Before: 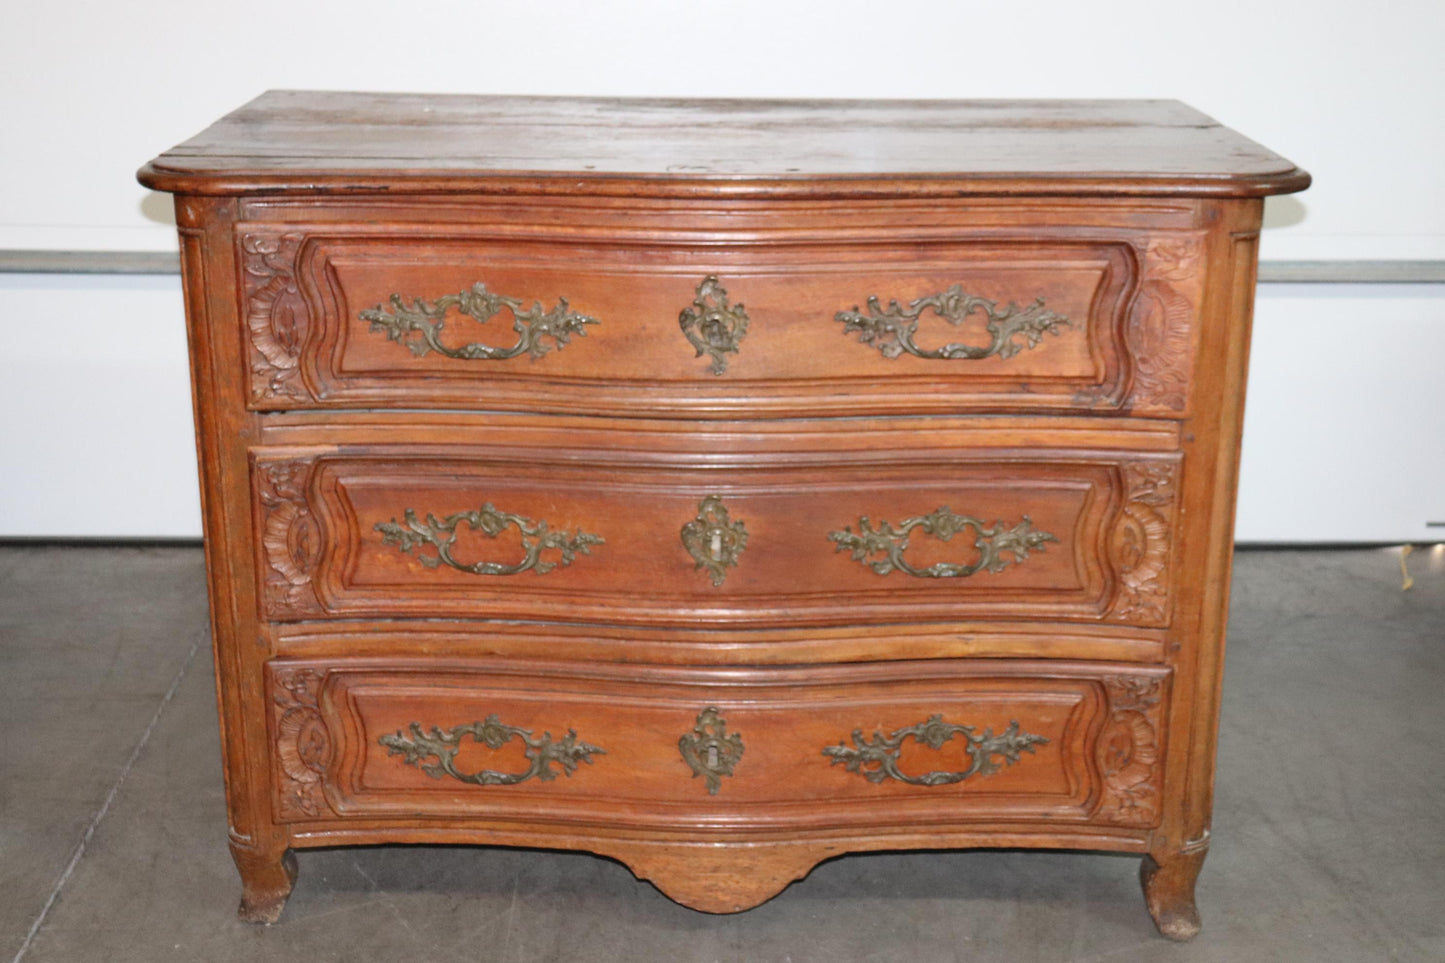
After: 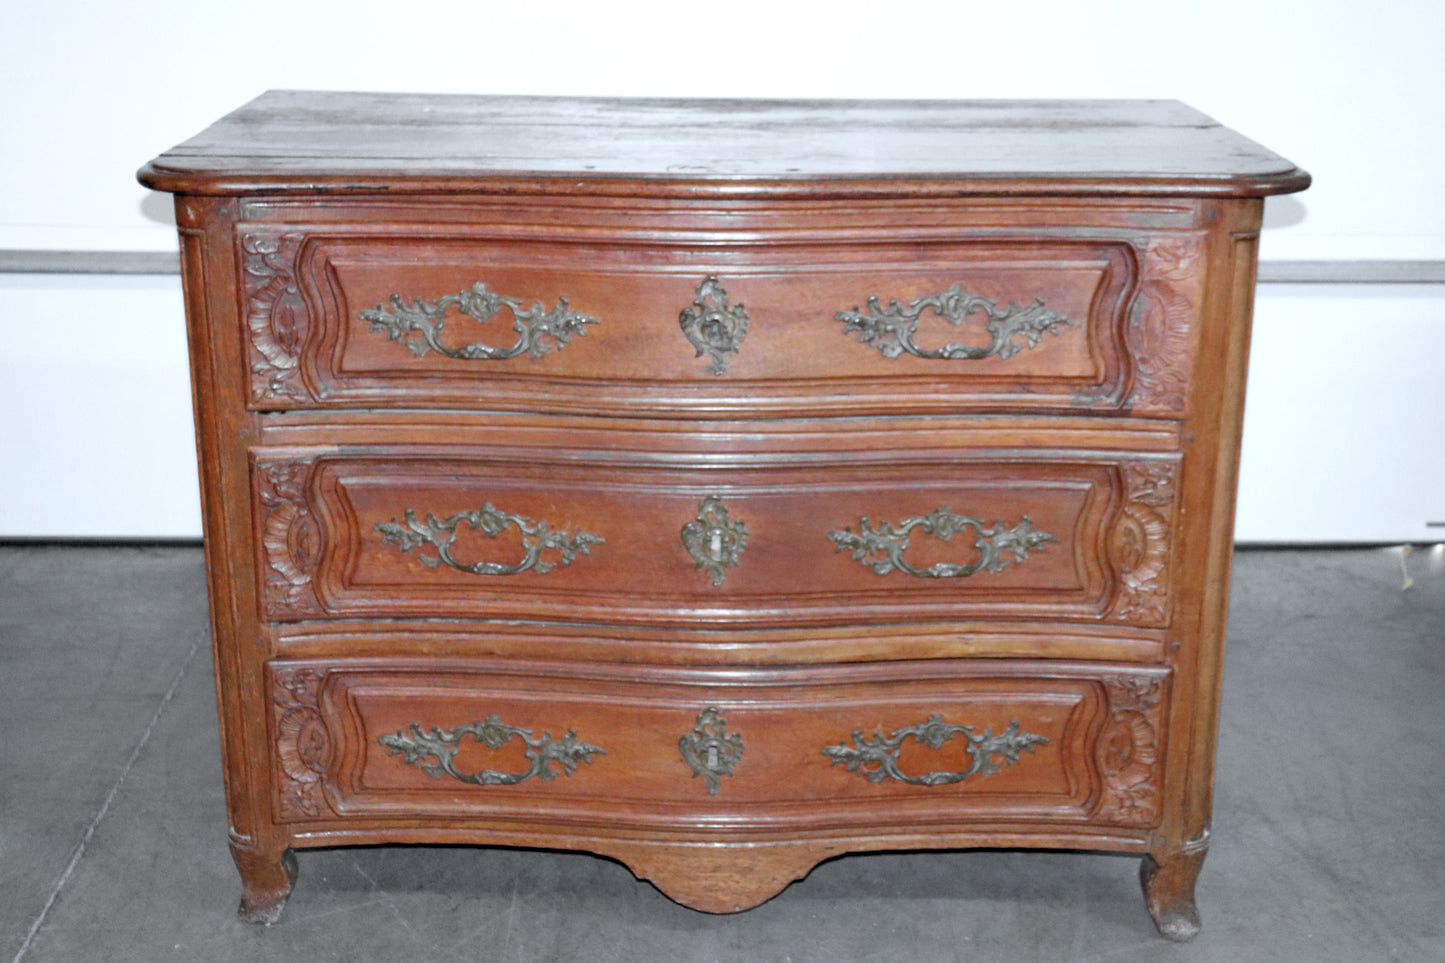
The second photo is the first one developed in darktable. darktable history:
color zones: curves: ch0 [(0.004, 0.388) (0.125, 0.392) (0.25, 0.404) (0.375, 0.5) (0.5, 0.5) (0.625, 0.5) (0.75, 0.5) (0.875, 0.5)]; ch1 [(0, 0.5) (0.125, 0.5) (0.25, 0.5) (0.375, 0.124) (0.524, 0.124) (0.645, 0.128) (0.789, 0.132) (0.914, 0.096) (0.998, 0.068)]
rgb levels: levels [[0.01, 0.419, 0.839], [0, 0.5, 1], [0, 0.5, 1]]
tone equalizer: on, module defaults
color calibration: x 0.396, y 0.386, temperature 3669 K
